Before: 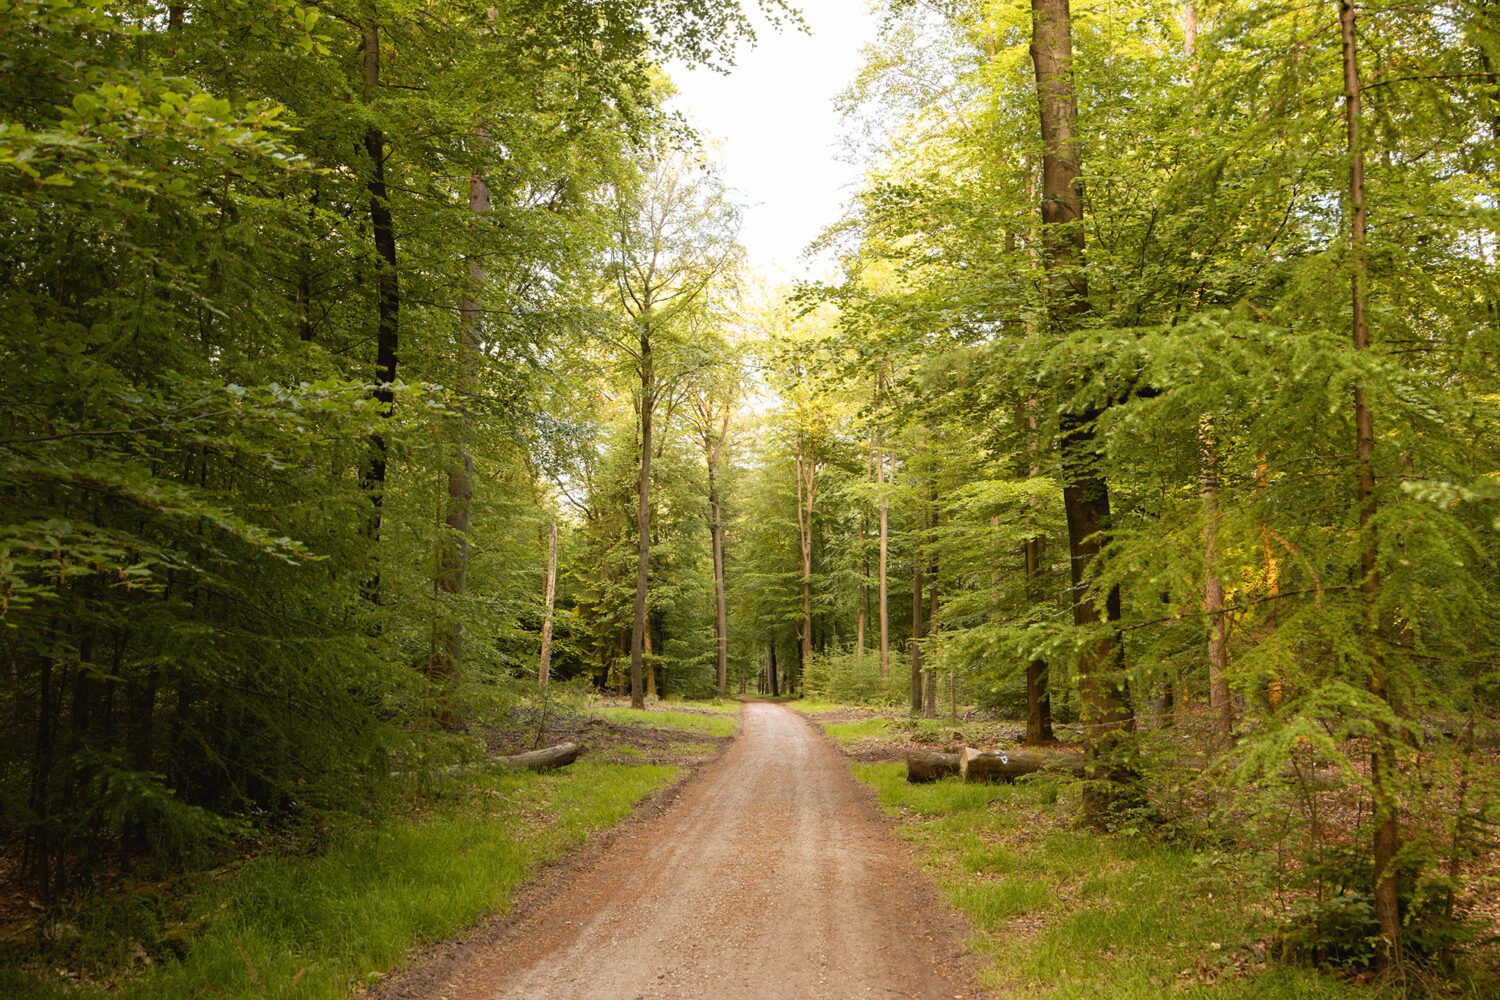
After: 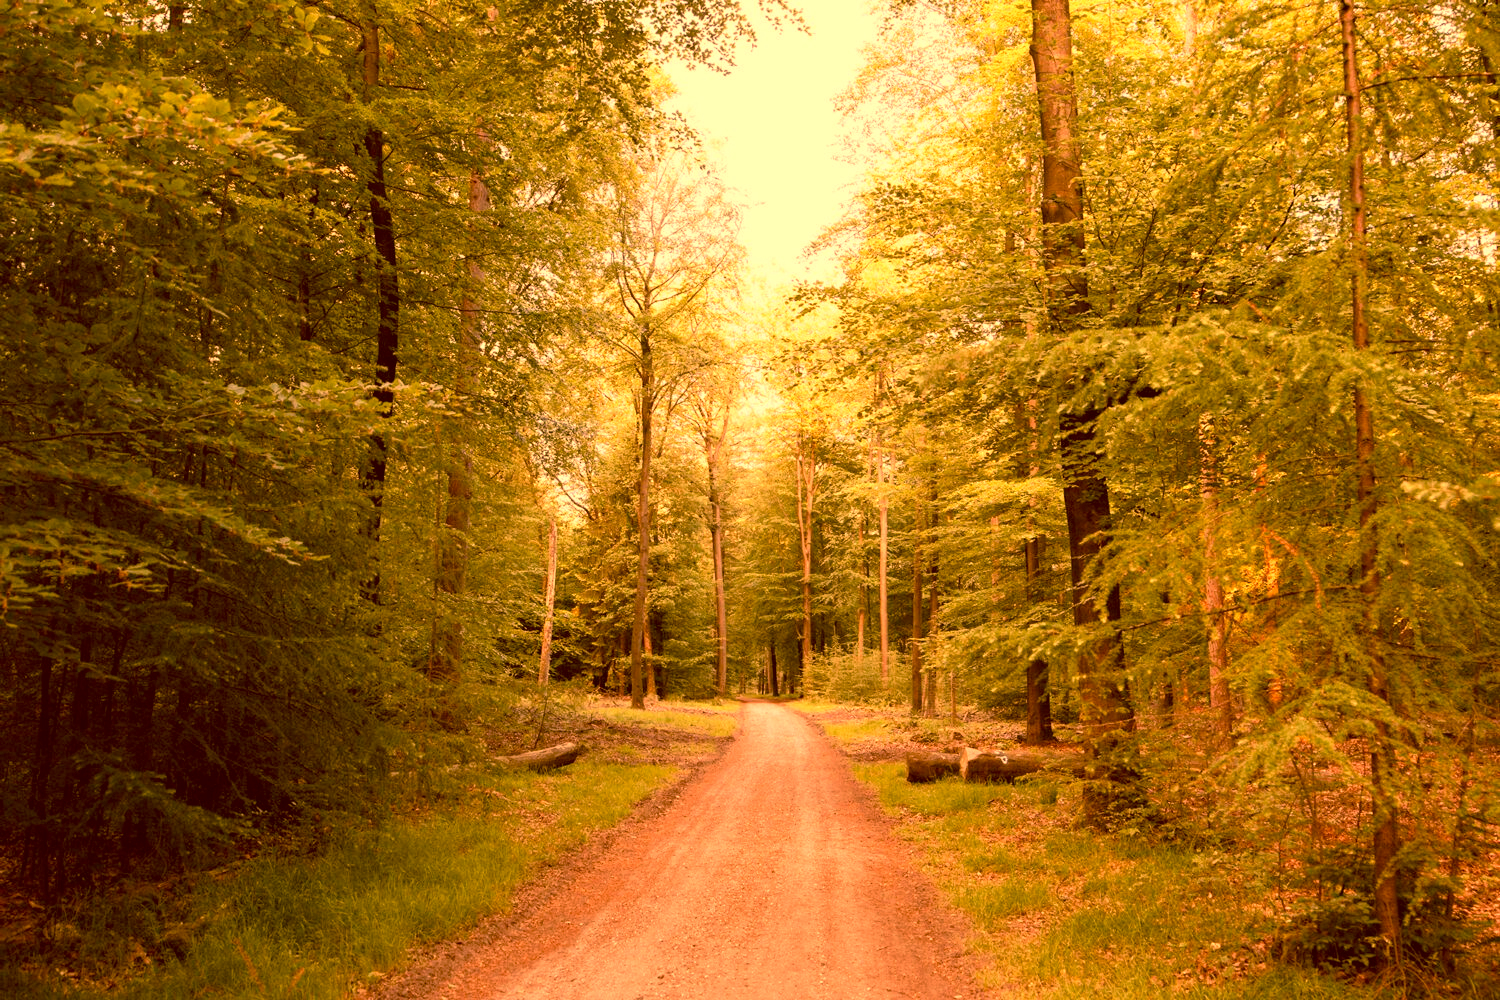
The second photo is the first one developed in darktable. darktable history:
white balance: red 1.467, blue 0.684
color balance: lift [1, 1.015, 1.004, 0.985], gamma [1, 0.958, 0.971, 1.042], gain [1, 0.956, 0.977, 1.044]
